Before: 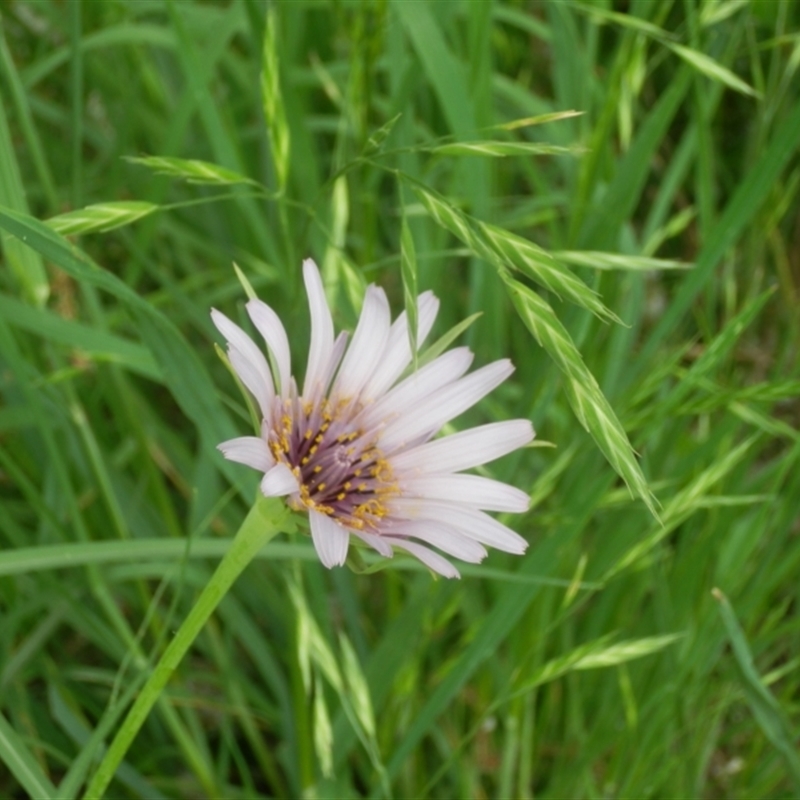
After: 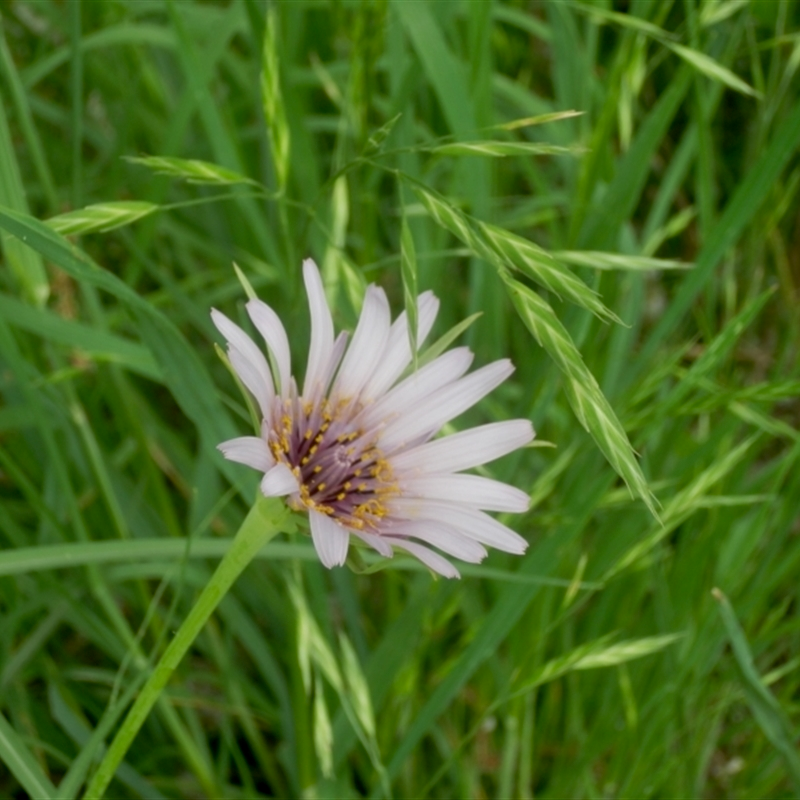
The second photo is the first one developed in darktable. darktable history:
exposure: black level correction 0.006, exposure -0.222 EV, compensate highlight preservation false
